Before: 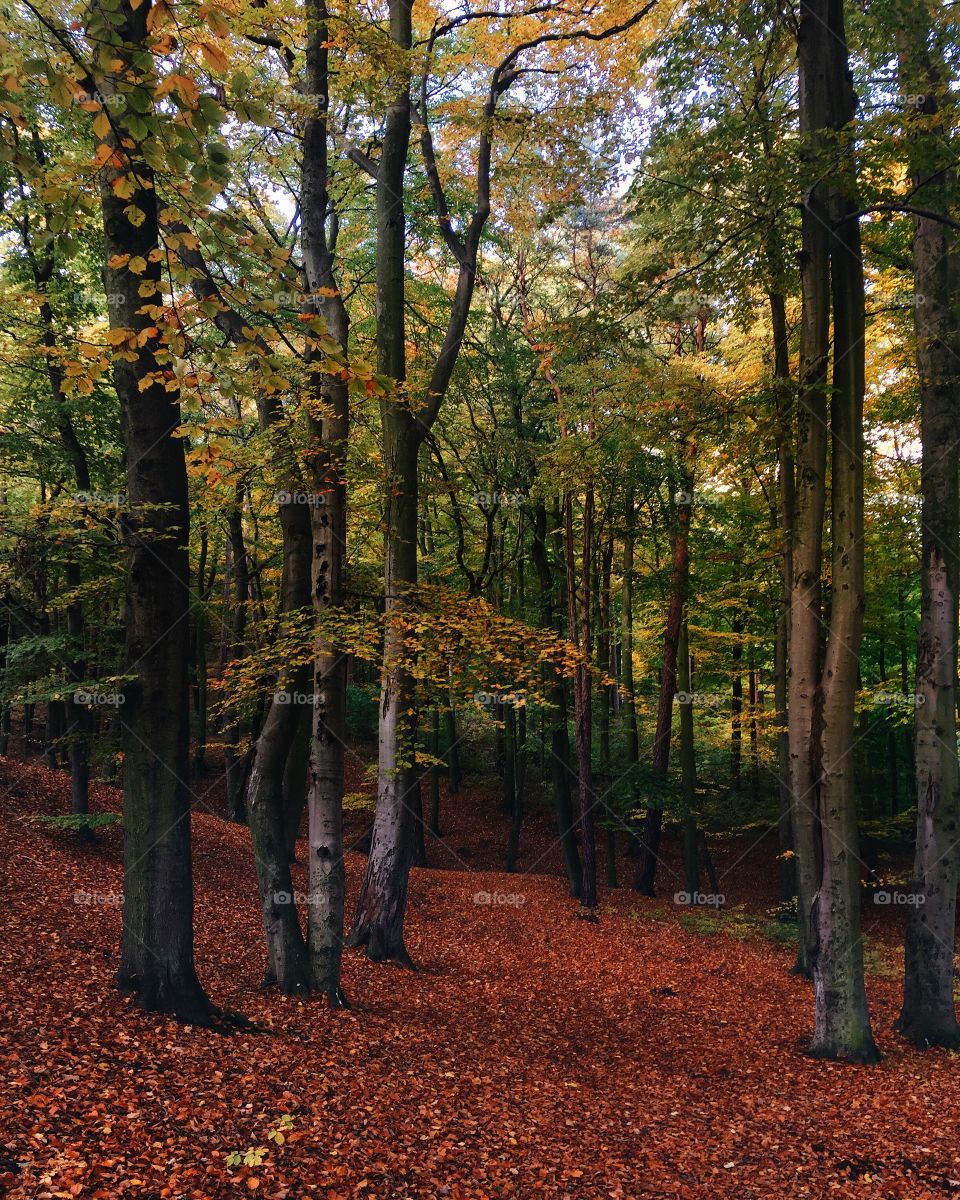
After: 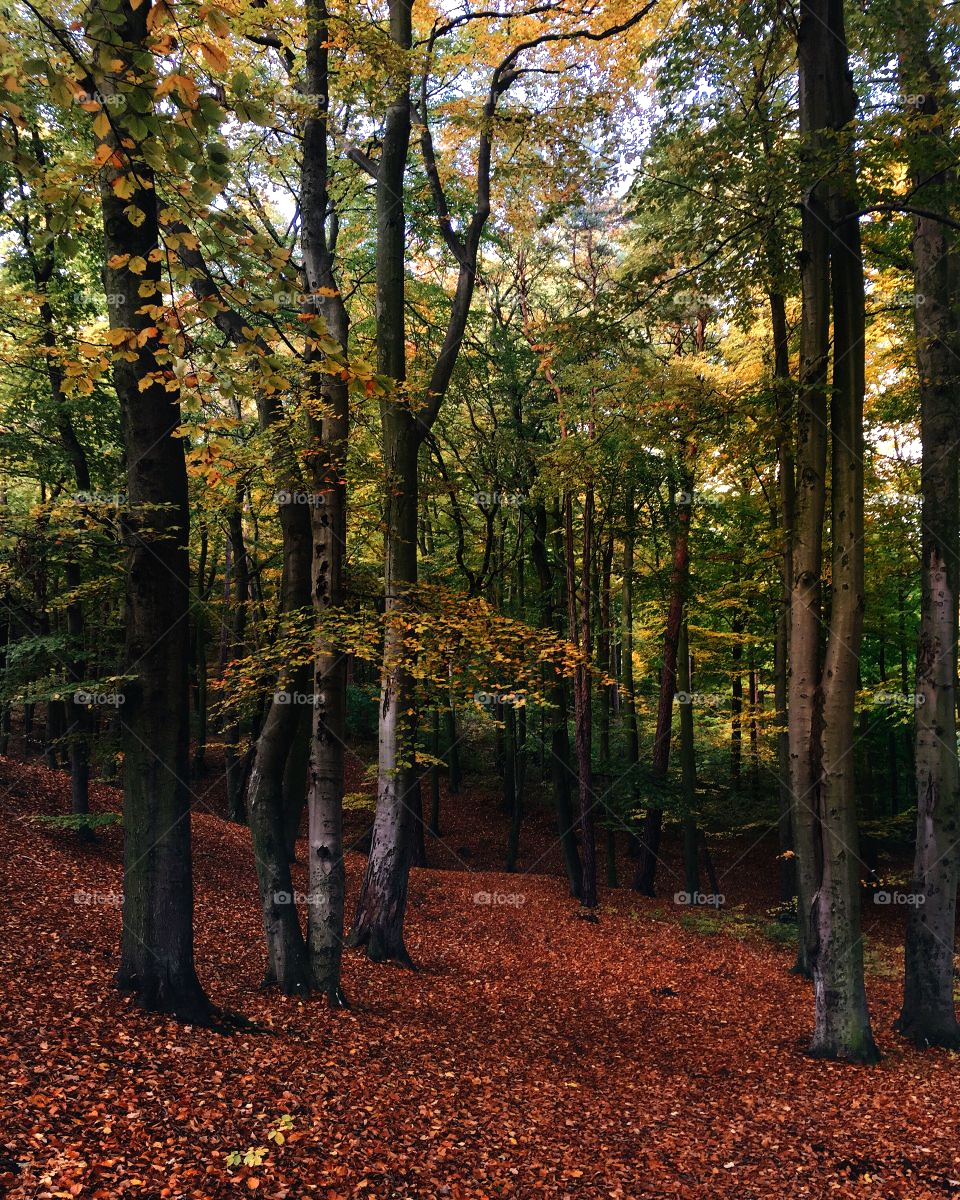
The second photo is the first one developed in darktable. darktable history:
tone equalizer: -8 EV -0.435 EV, -7 EV -0.403 EV, -6 EV -0.313 EV, -5 EV -0.22 EV, -3 EV 0.23 EV, -2 EV 0.352 EV, -1 EV 0.397 EV, +0 EV 0.443 EV, edges refinement/feathering 500, mask exposure compensation -1.57 EV, preserve details no
